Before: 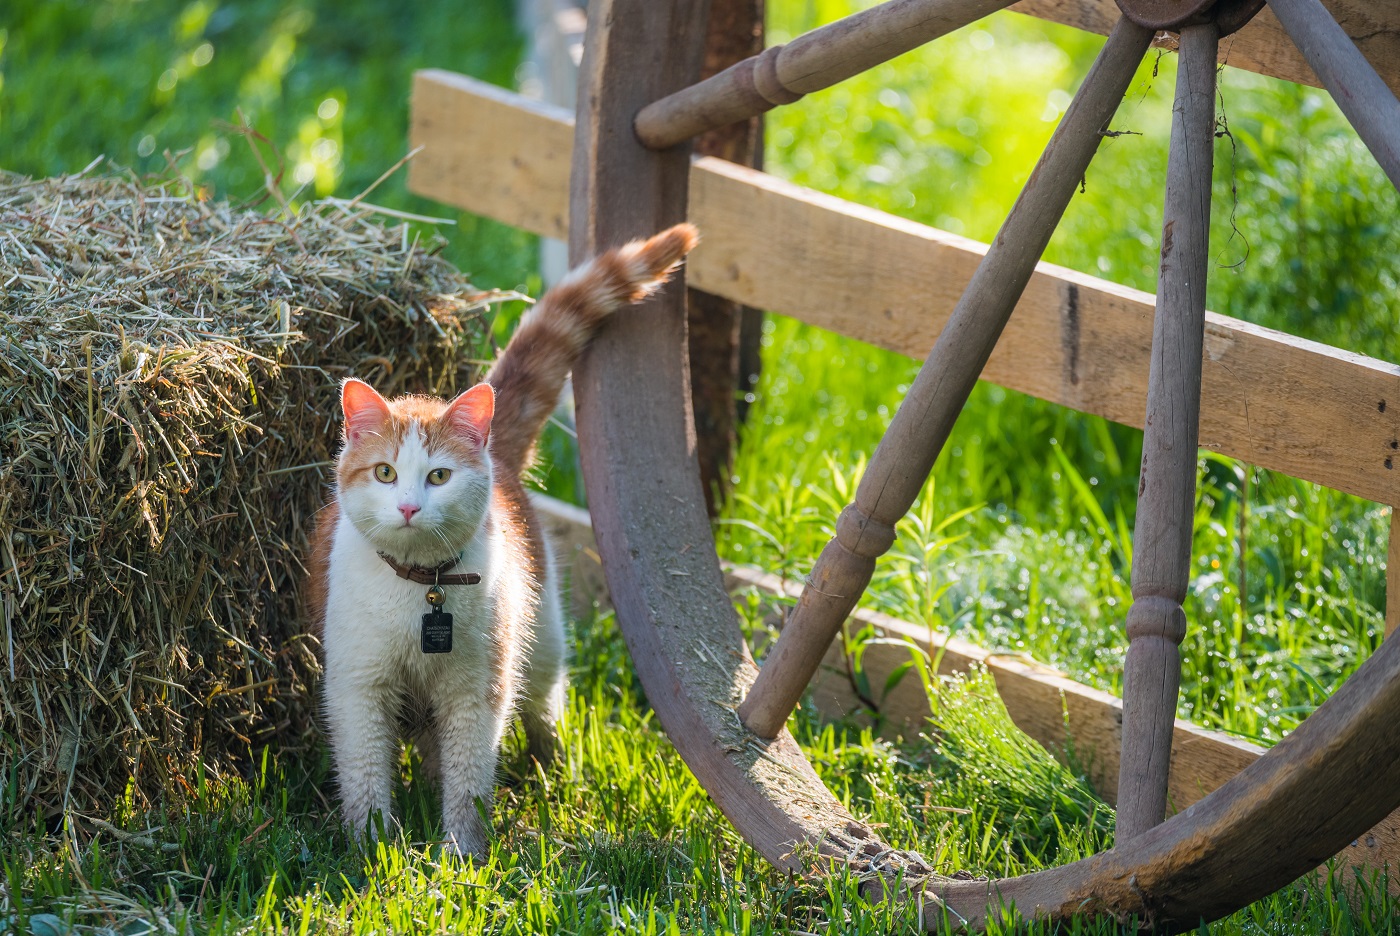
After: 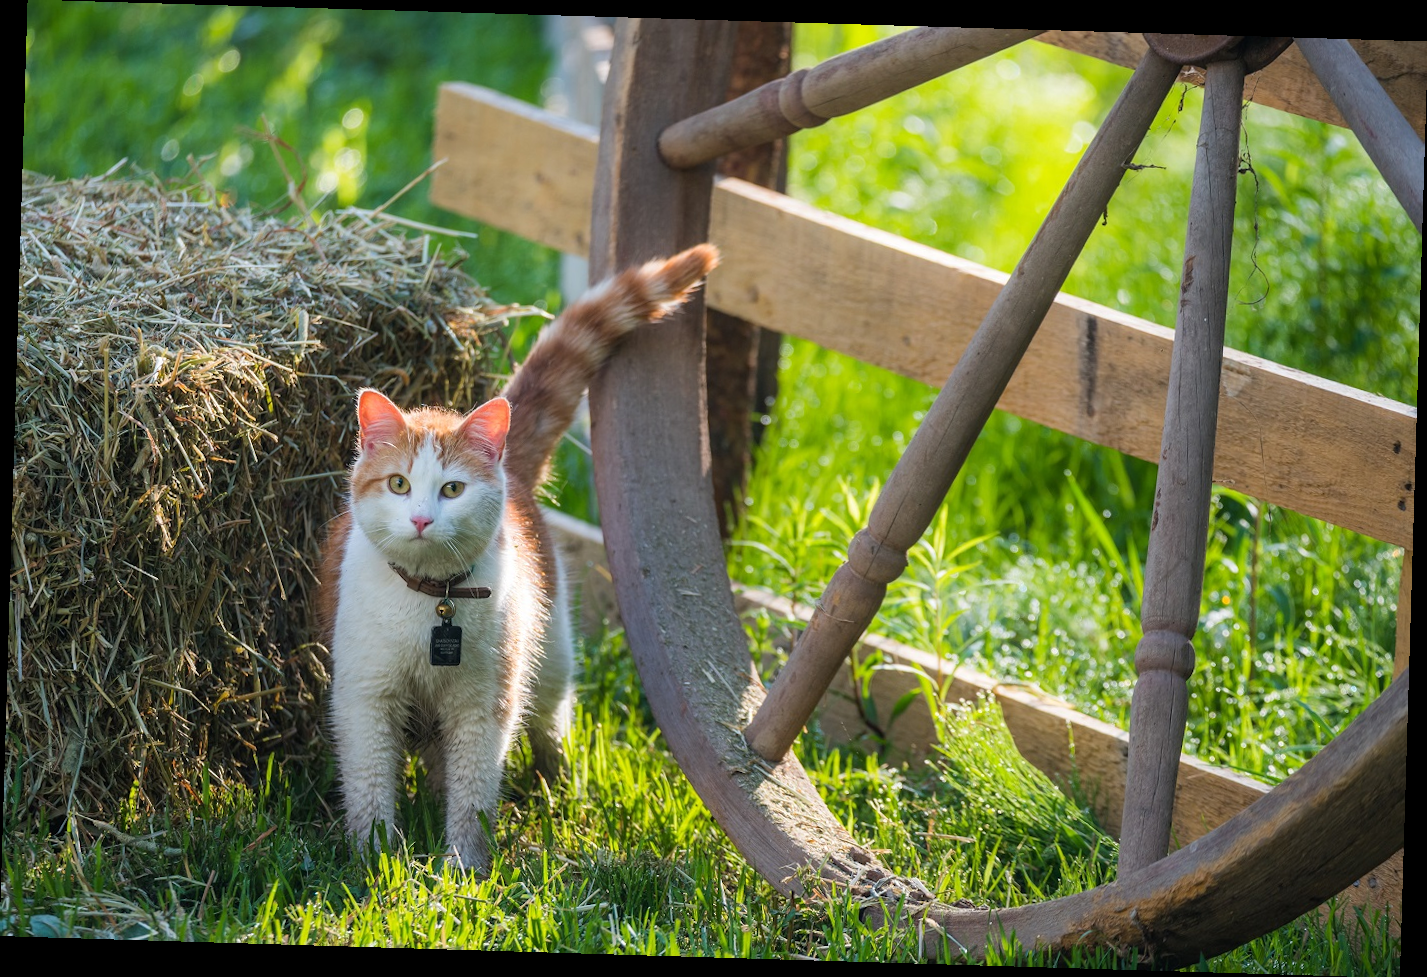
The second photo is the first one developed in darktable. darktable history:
tone equalizer: on, module defaults
rotate and perspective: rotation 1.72°, automatic cropping off
